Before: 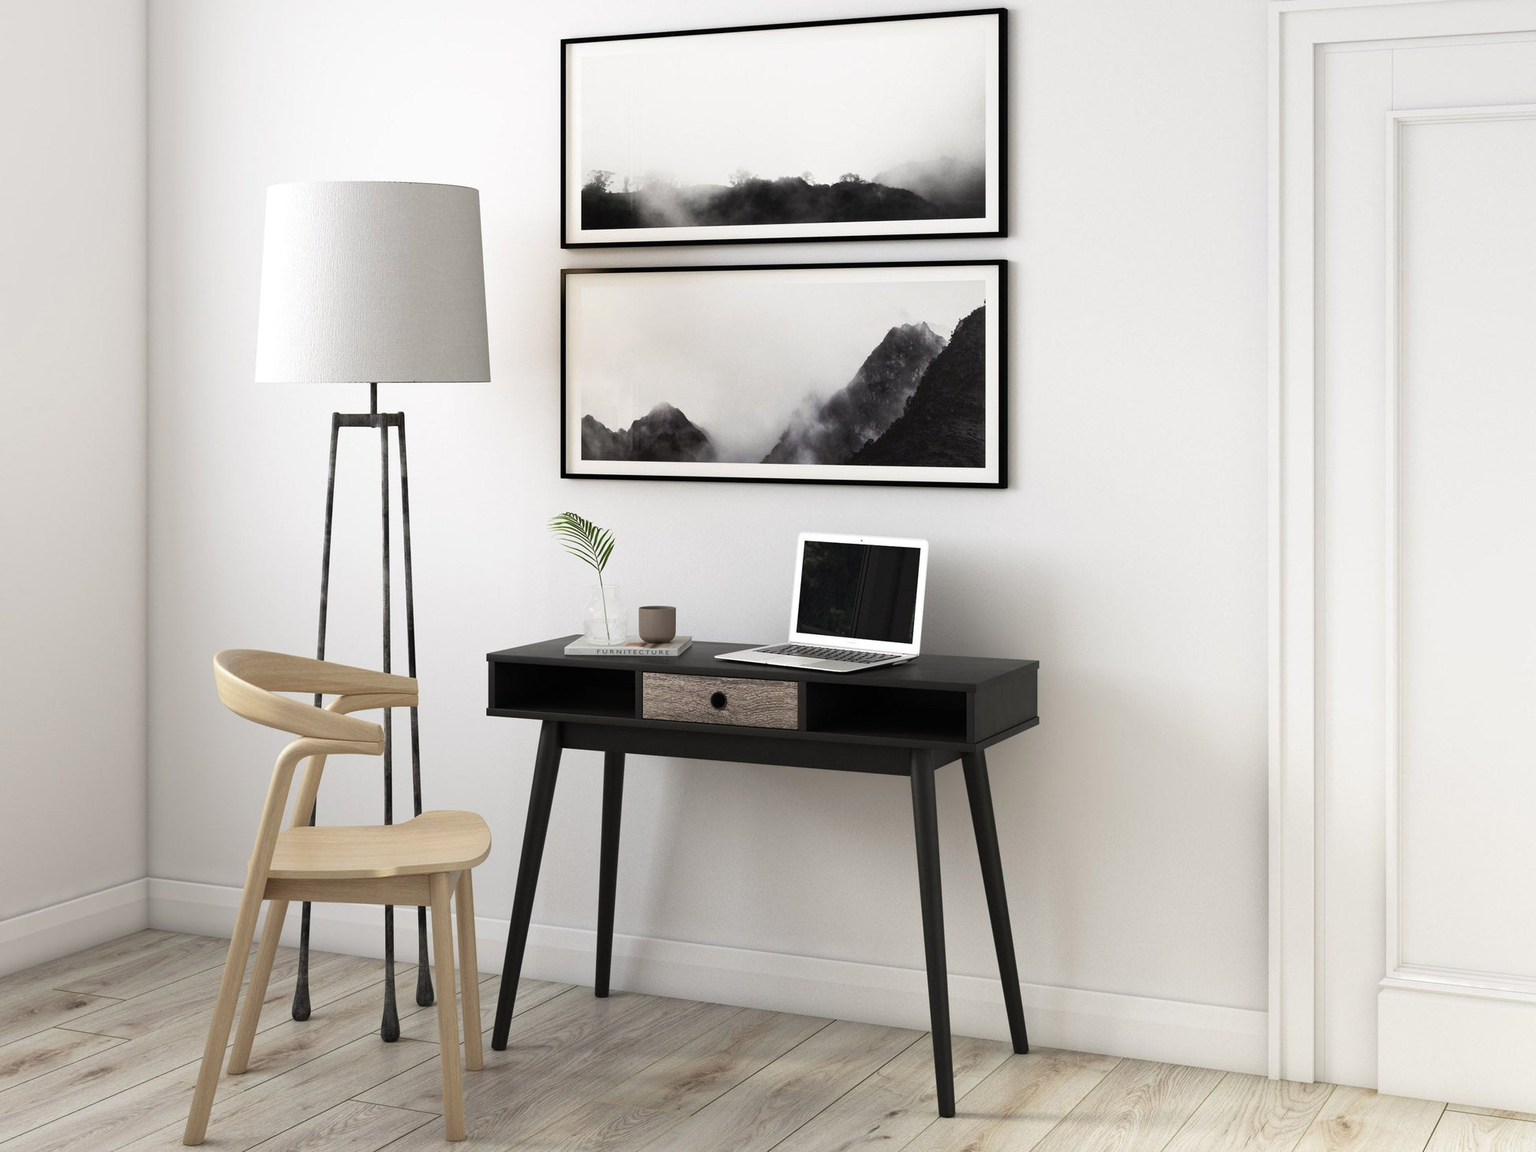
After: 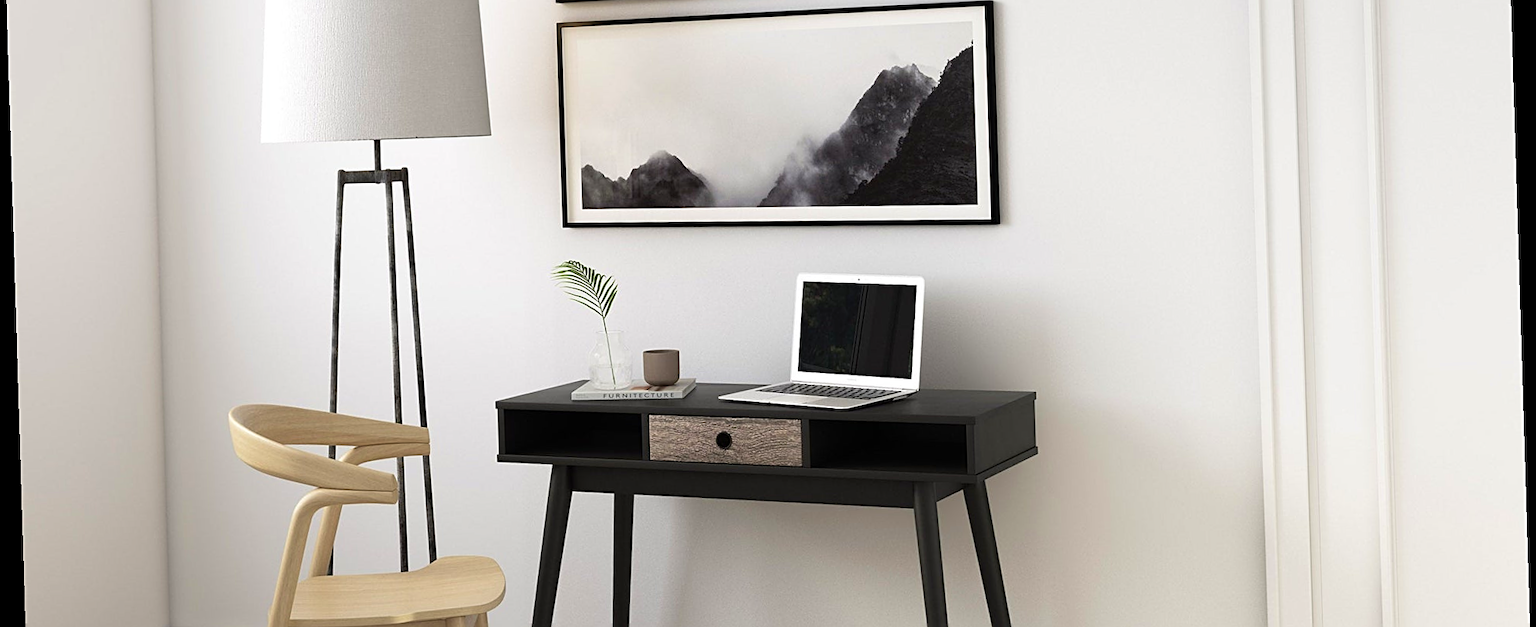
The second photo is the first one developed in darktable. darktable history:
sharpen: on, module defaults
velvia: on, module defaults
rotate and perspective: rotation -1.75°, automatic cropping off
crop and rotate: top 23.043%, bottom 23.437%
